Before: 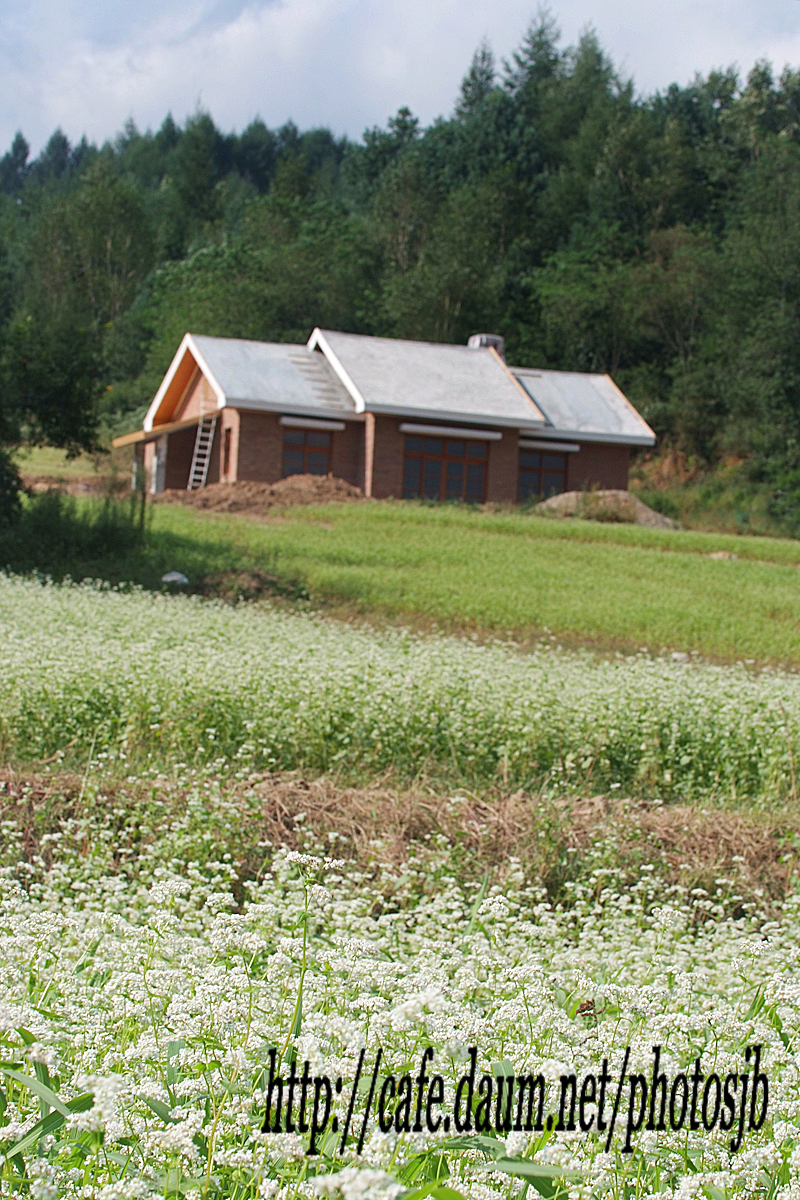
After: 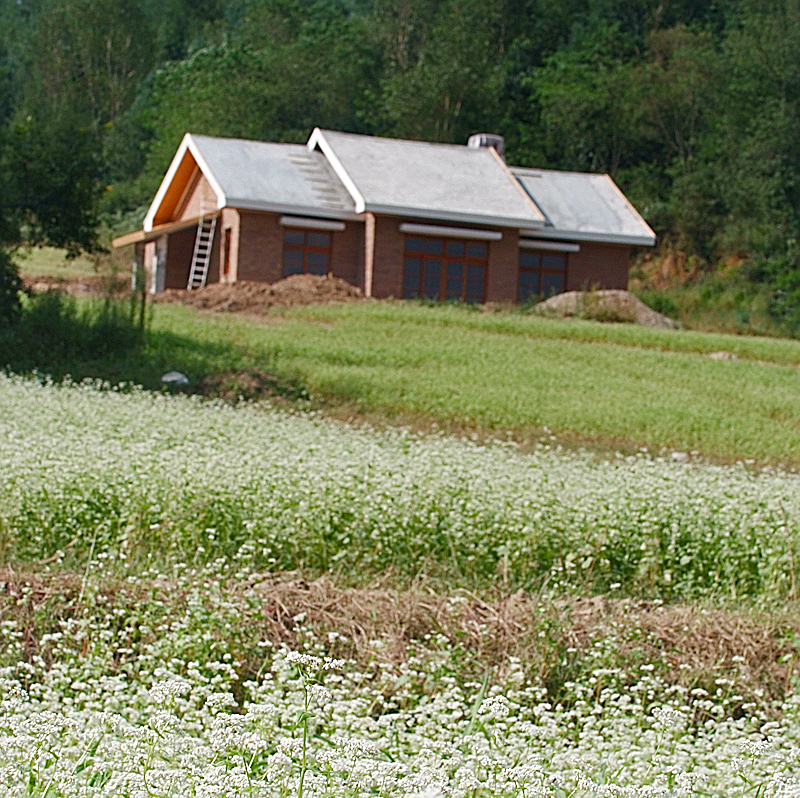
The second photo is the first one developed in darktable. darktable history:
color balance rgb: perceptual saturation grading › global saturation 20%, perceptual saturation grading › highlights -50%, perceptual saturation grading › shadows 30%
sharpen: on, module defaults
crop: top 16.727%, bottom 16.727%
